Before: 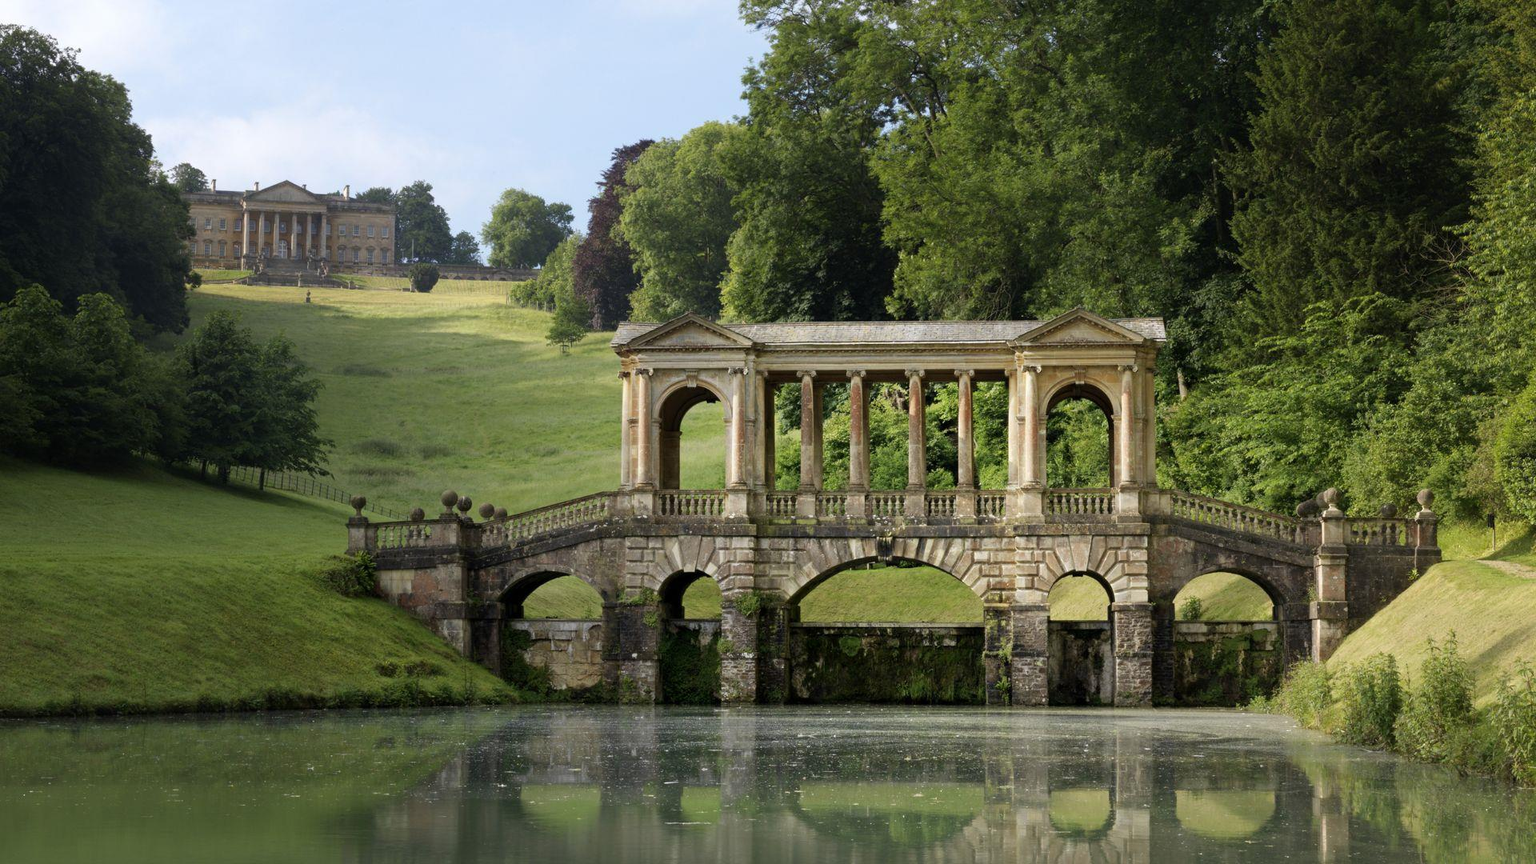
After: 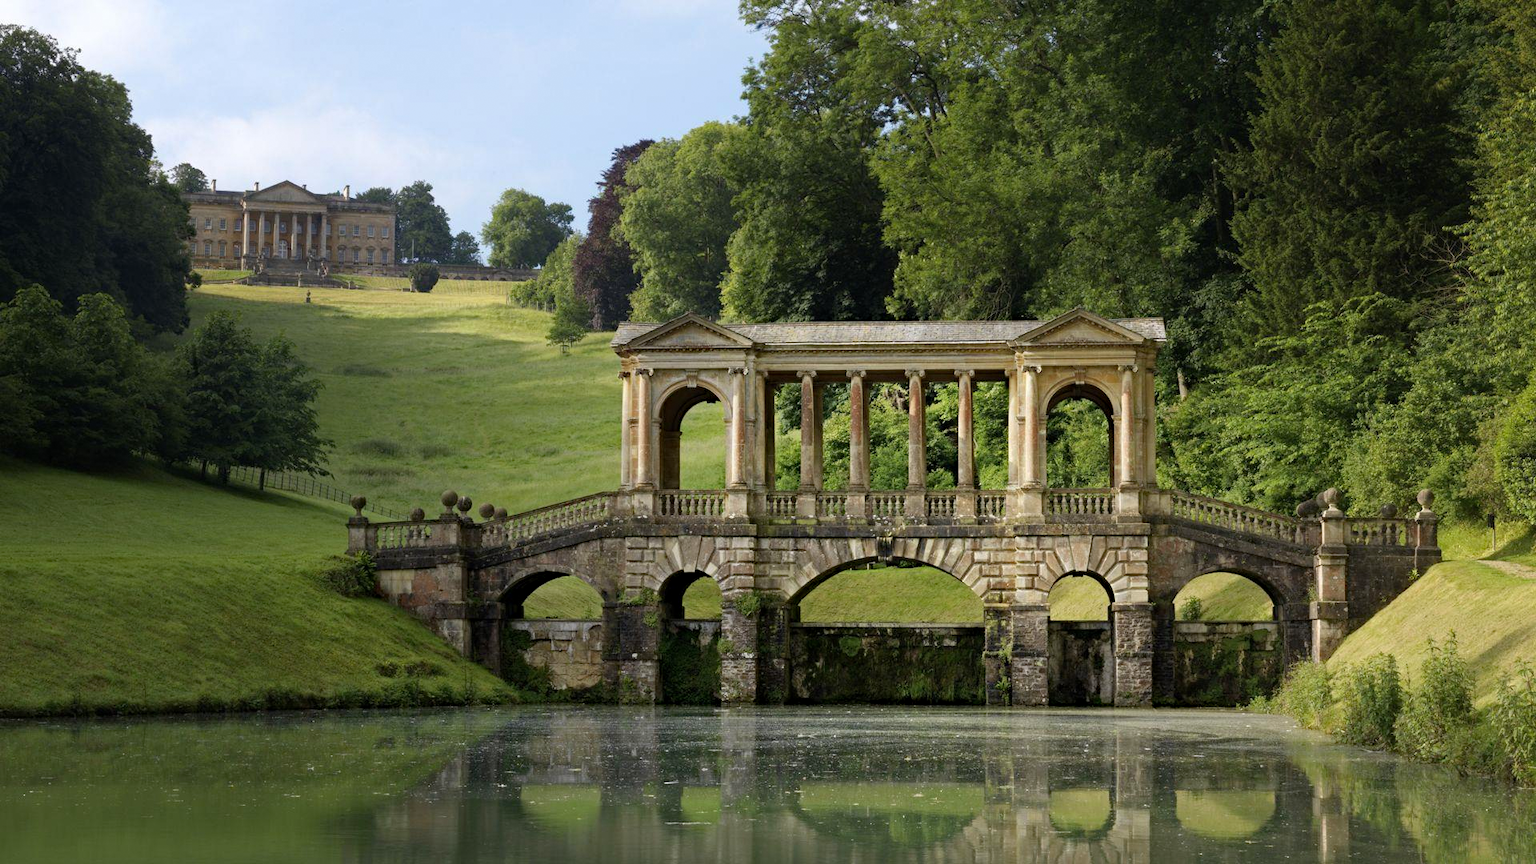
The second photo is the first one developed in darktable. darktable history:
grain: coarseness 0.81 ISO, strength 1.34%, mid-tones bias 0%
haze removal: strength 0.29, distance 0.25, compatibility mode true, adaptive false
